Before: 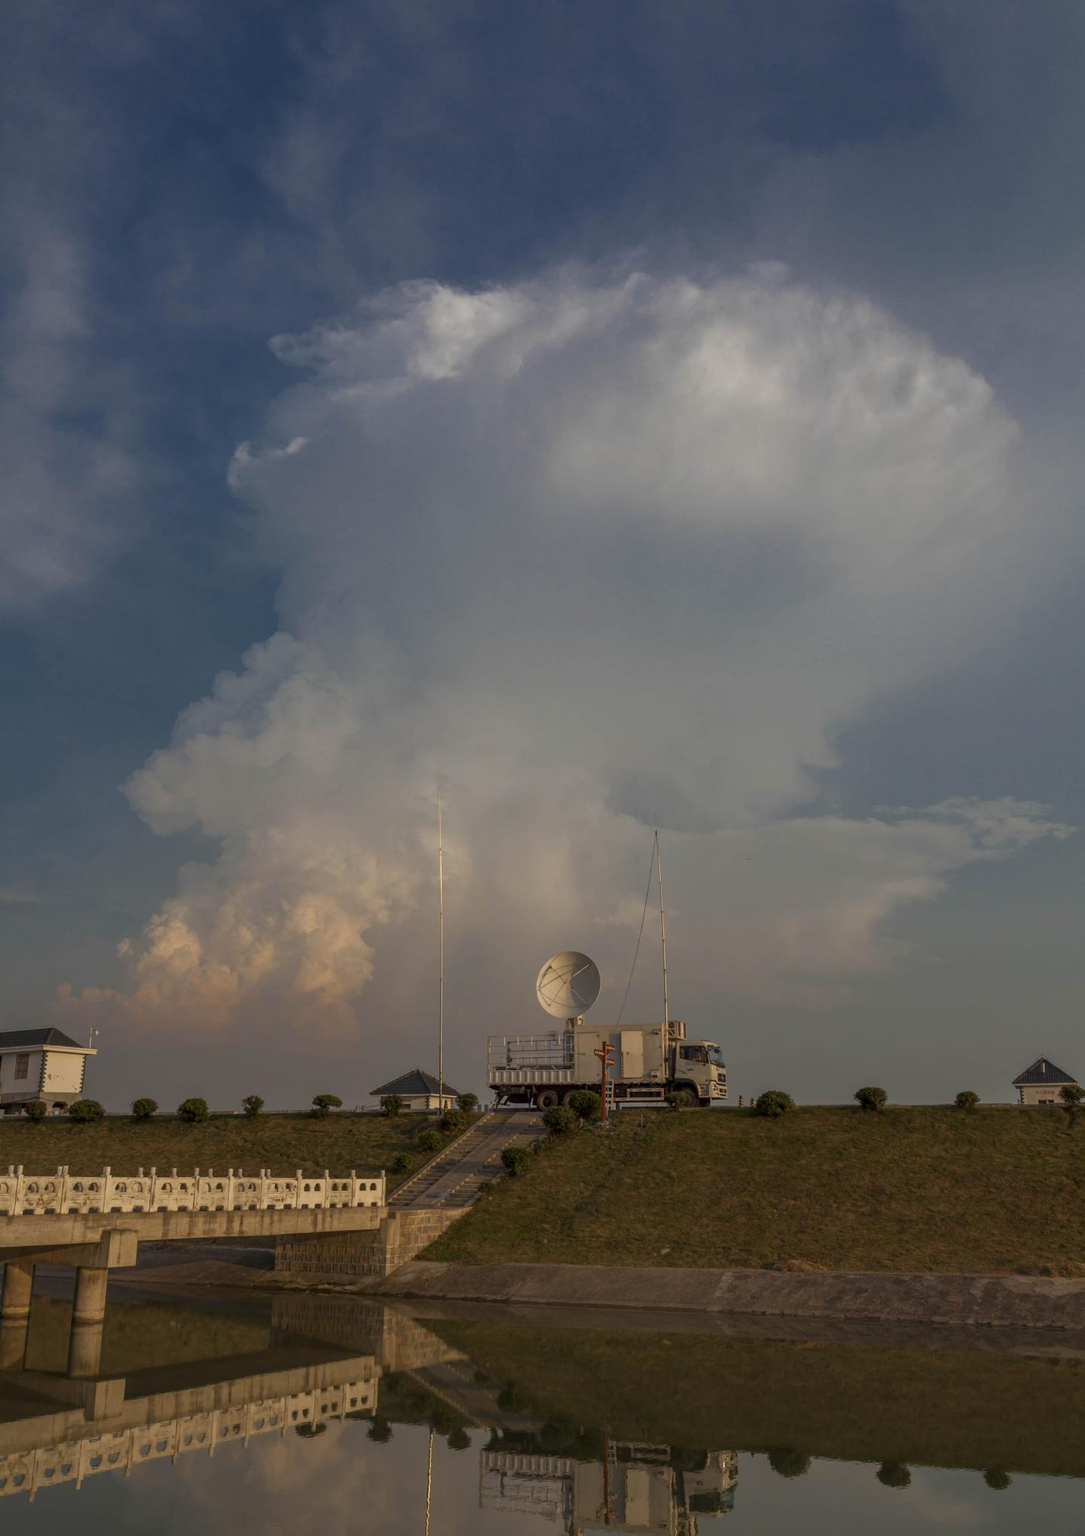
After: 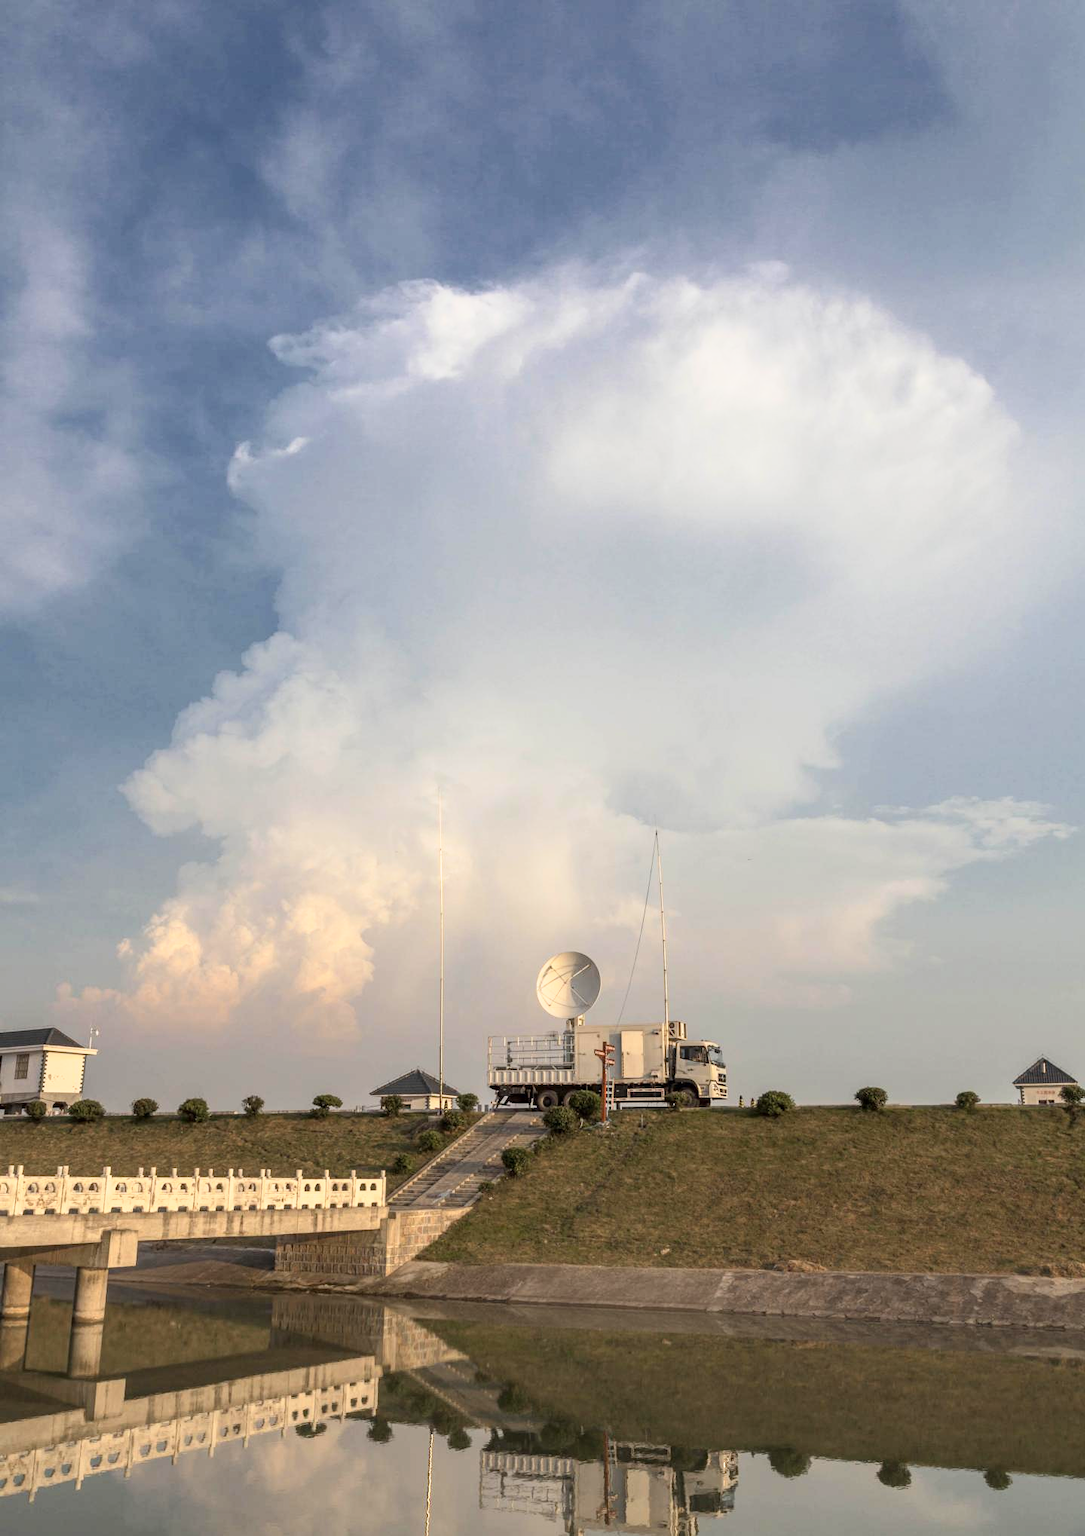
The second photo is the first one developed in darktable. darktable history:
exposure: exposure 0.202 EV, compensate highlight preservation false
tone curve: curves: ch0 [(0, 0) (0.093, 0.104) (0.226, 0.291) (0.327, 0.431) (0.471, 0.648) (0.759, 0.926) (1, 1)], color space Lab, independent channels, preserve colors none
base curve: curves: ch0 [(0, 0) (0.088, 0.125) (0.176, 0.251) (0.354, 0.501) (0.613, 0.749) (1, 0.877)], preserve colors none
